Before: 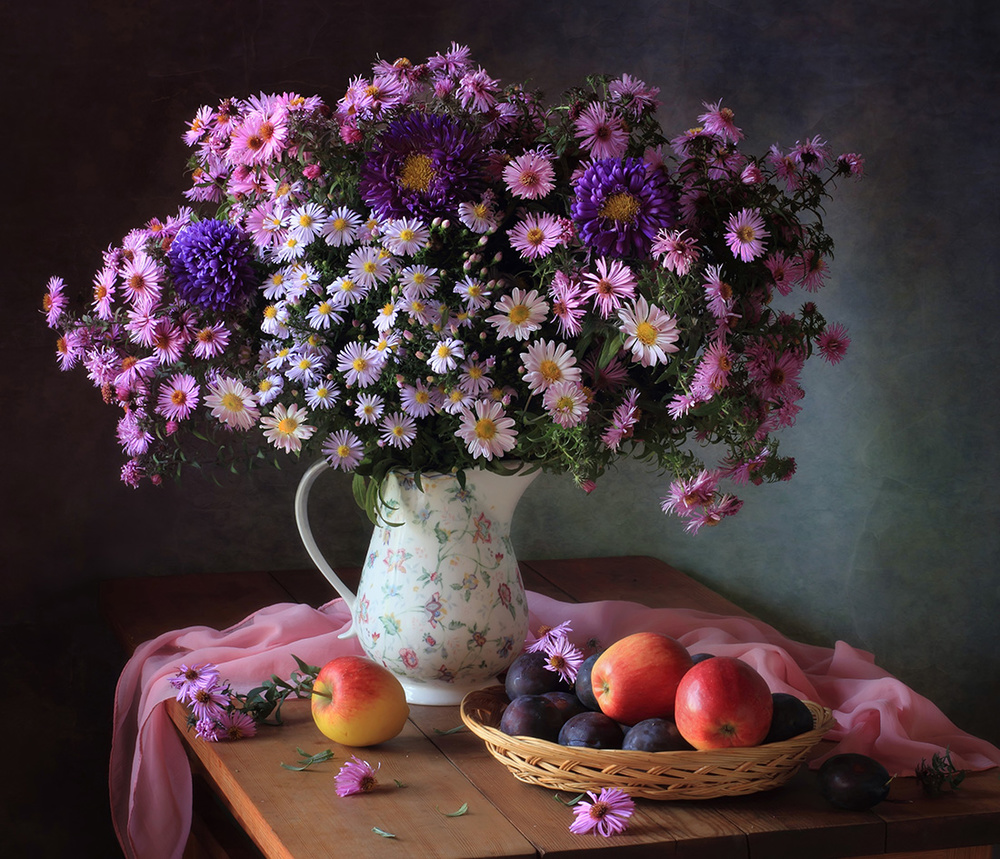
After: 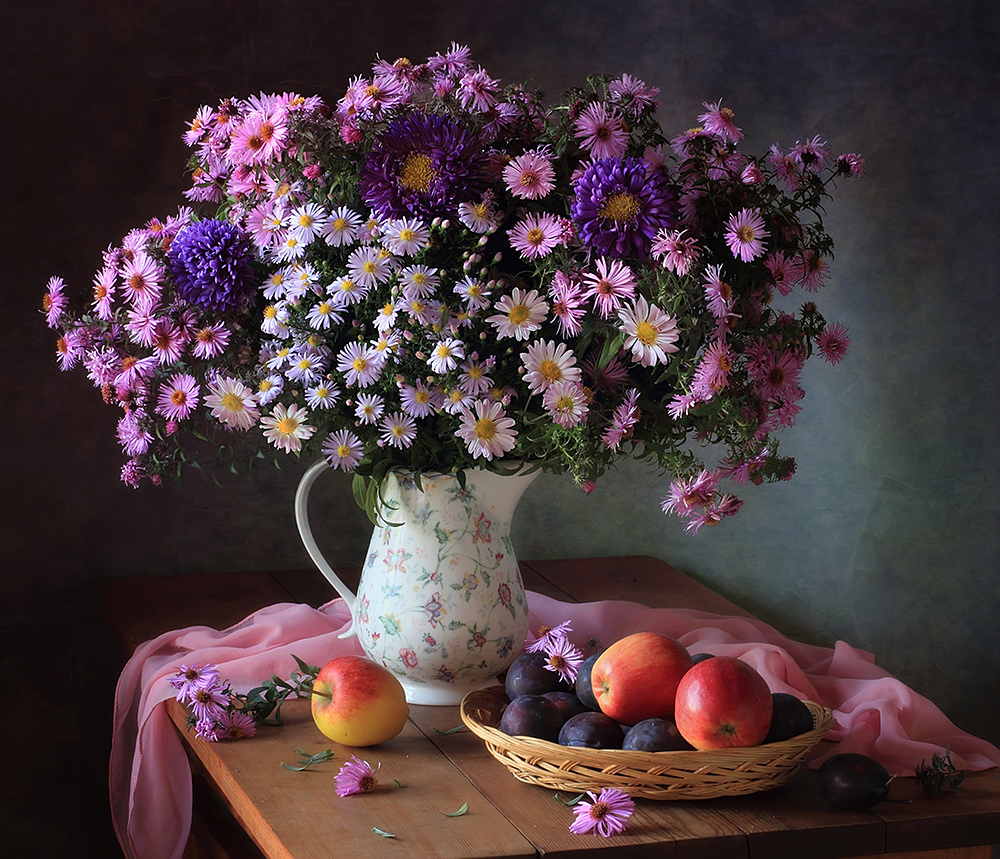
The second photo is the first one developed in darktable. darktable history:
sharpen: radius 1.02
